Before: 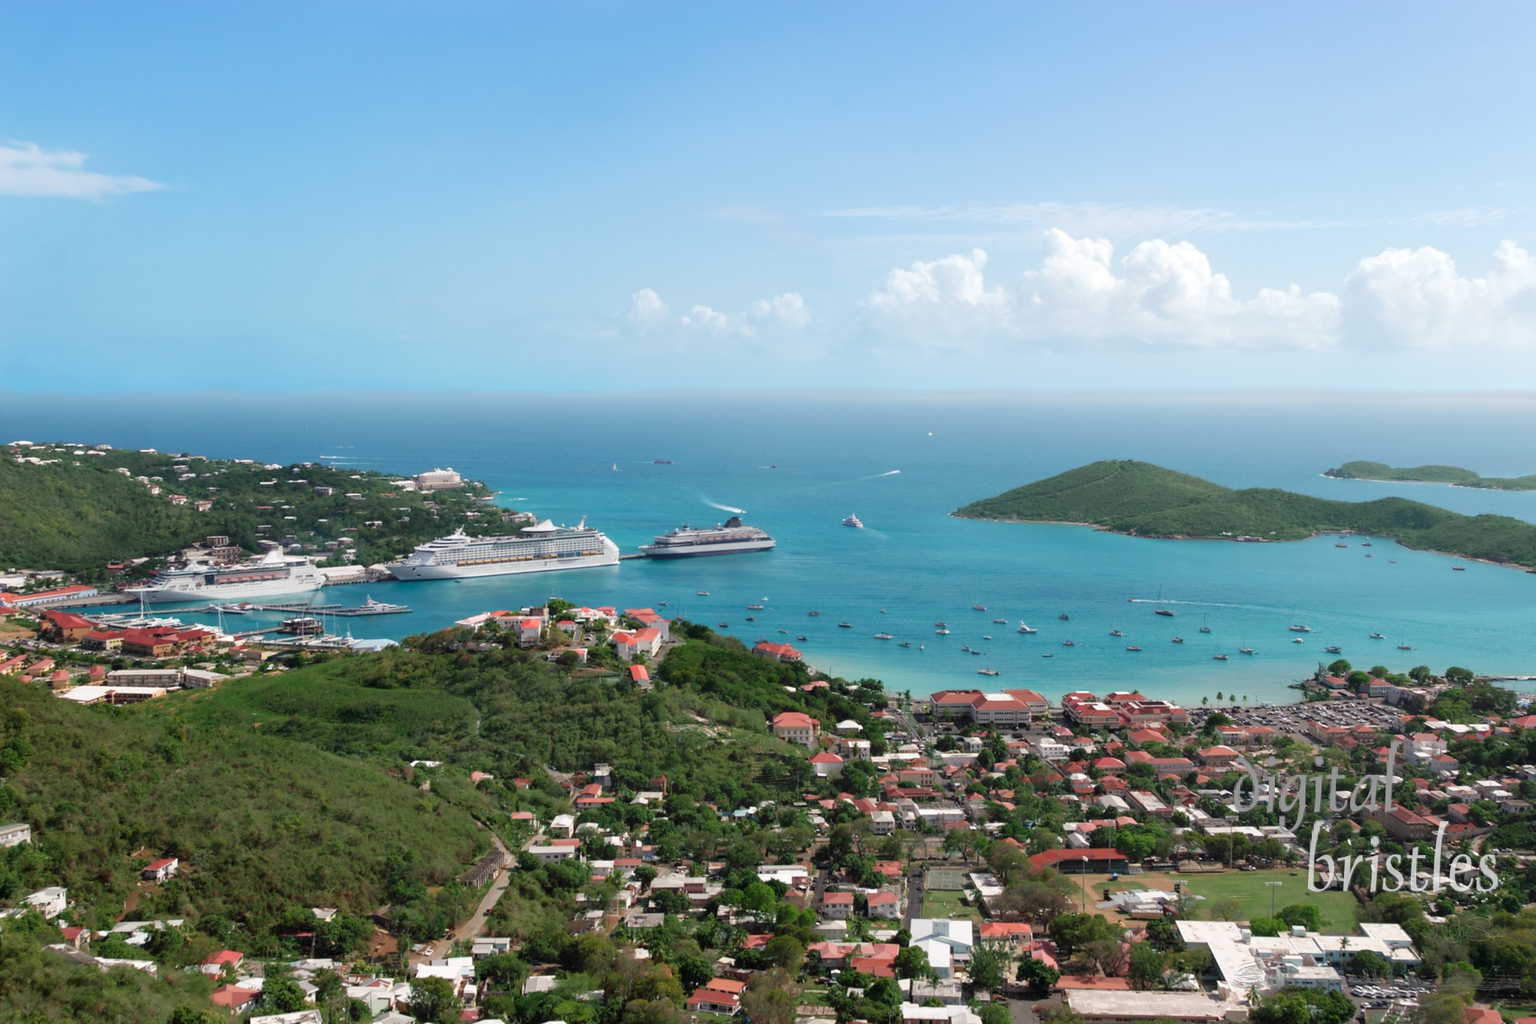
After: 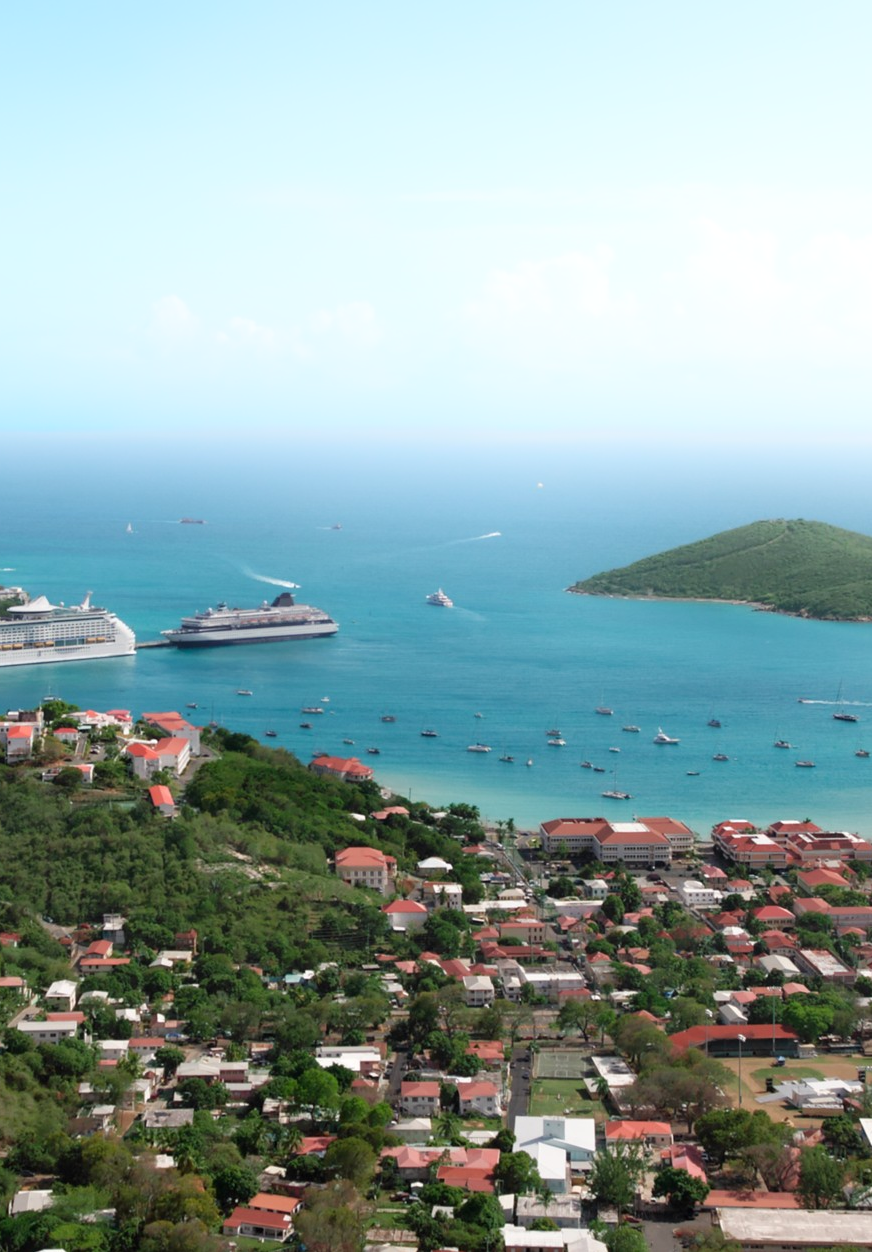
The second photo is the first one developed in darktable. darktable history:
crop: left 33.581%, top 6.024%, right 22.803%
shadows and highlights: shadows -21.24, highlights 99.9, soften with gaussian
